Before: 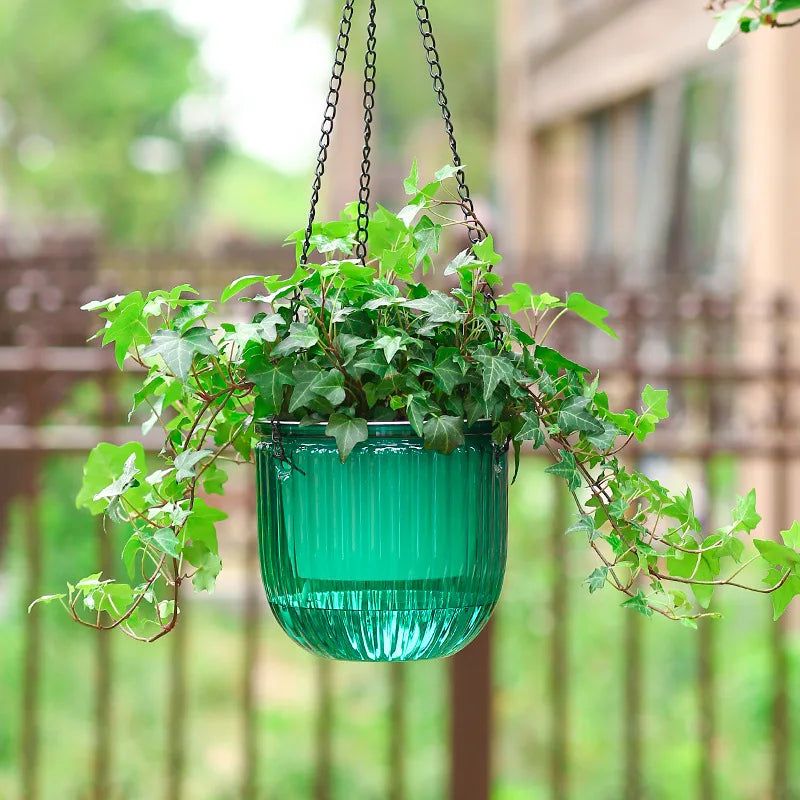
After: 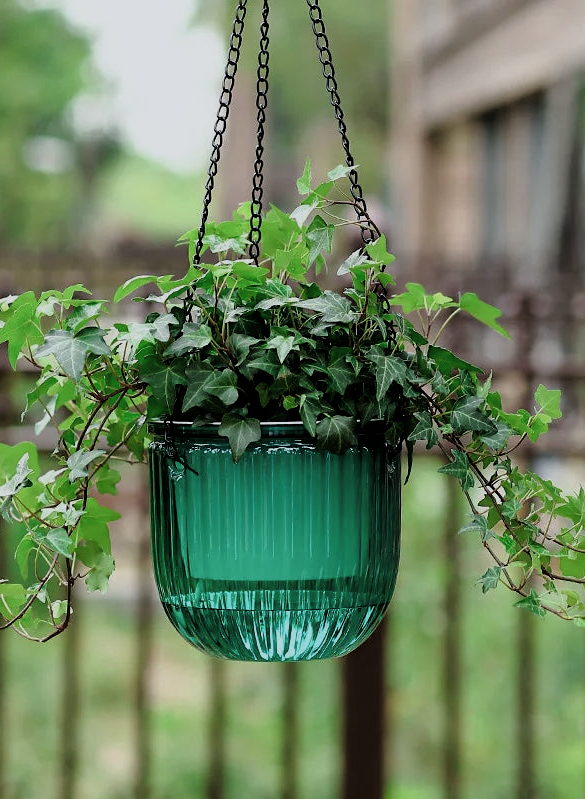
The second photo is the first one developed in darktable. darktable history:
crop: left 13.443%, right 13.31%
exposure: black level correction -0.016, exposure -1.018 EV, compensate highlight preservation false
white balance: red 0.982, blue 1.018
filmic rgb: black relative exposure -3.63 EV, white relative exposure 2.16 EV, hardness 3.62
tone equalizer: on, module defaults
